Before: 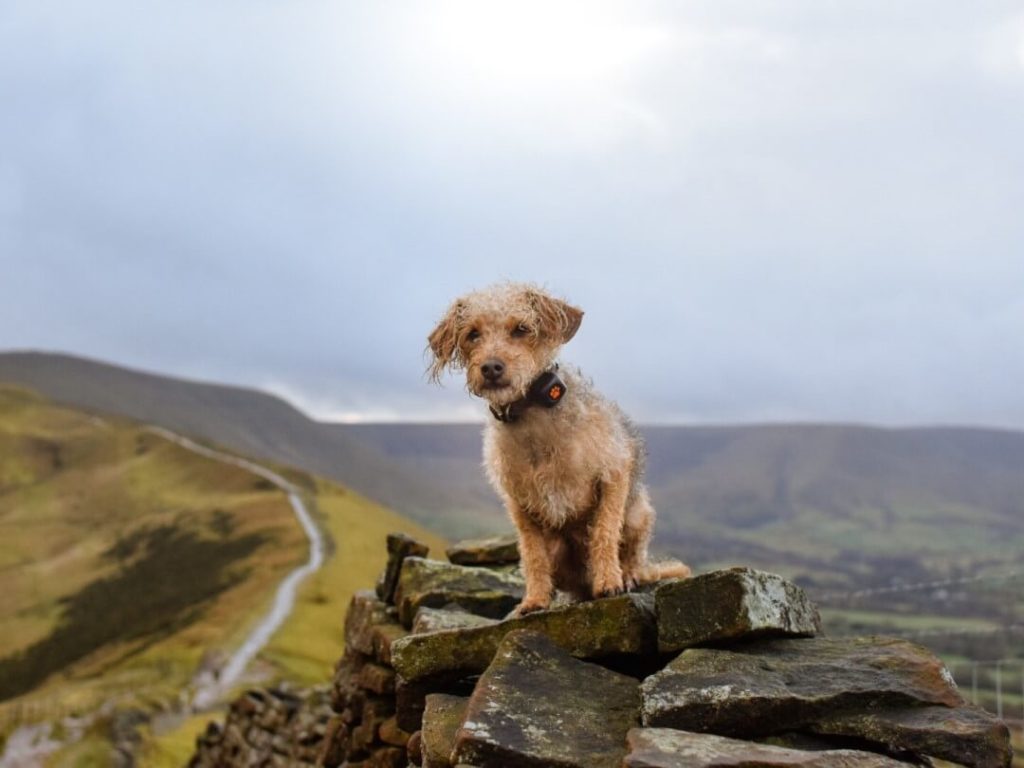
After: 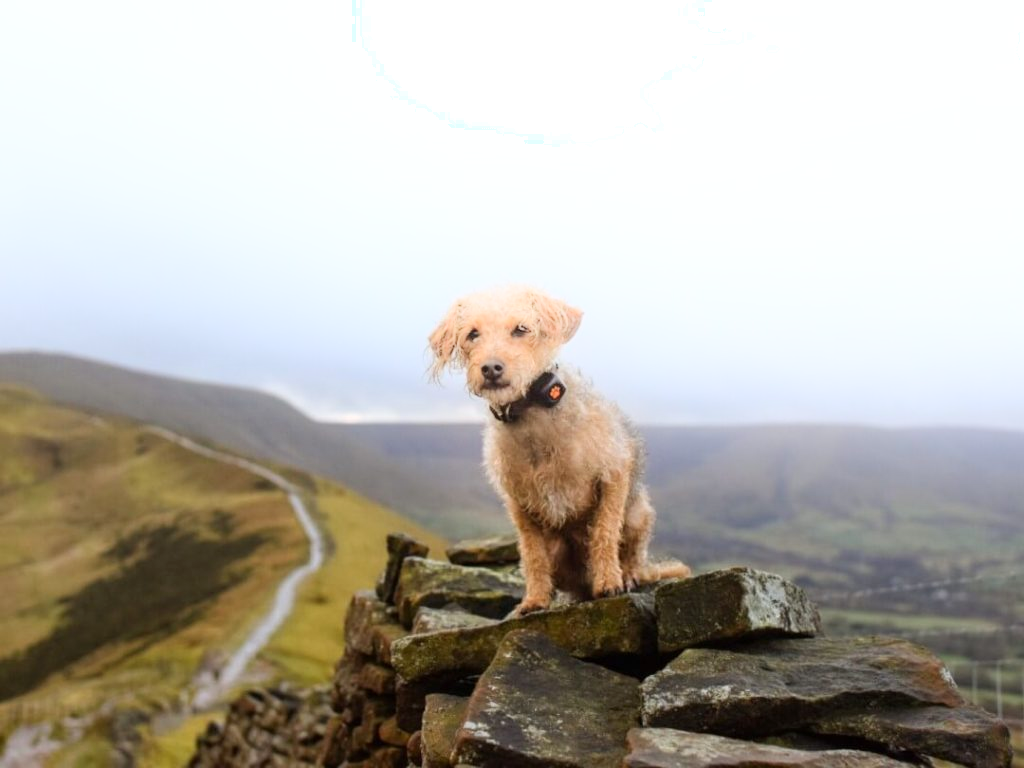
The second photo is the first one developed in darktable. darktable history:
exposure: exposure 0.196 EV, compensate highlight preservation false
shadows and highlights: shadows -21.15, highlights 99.88, soften with gaussian
